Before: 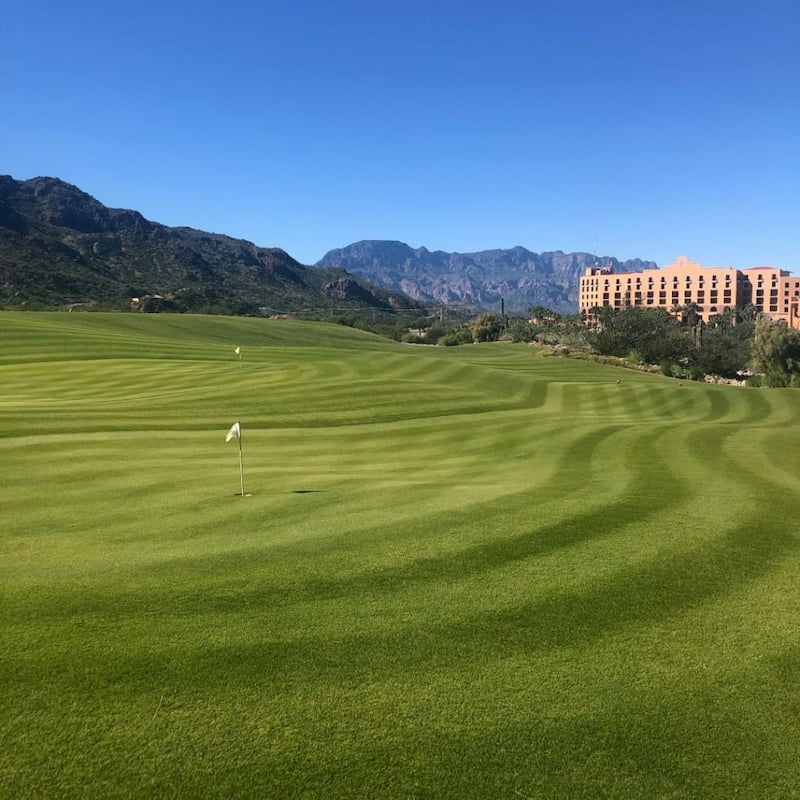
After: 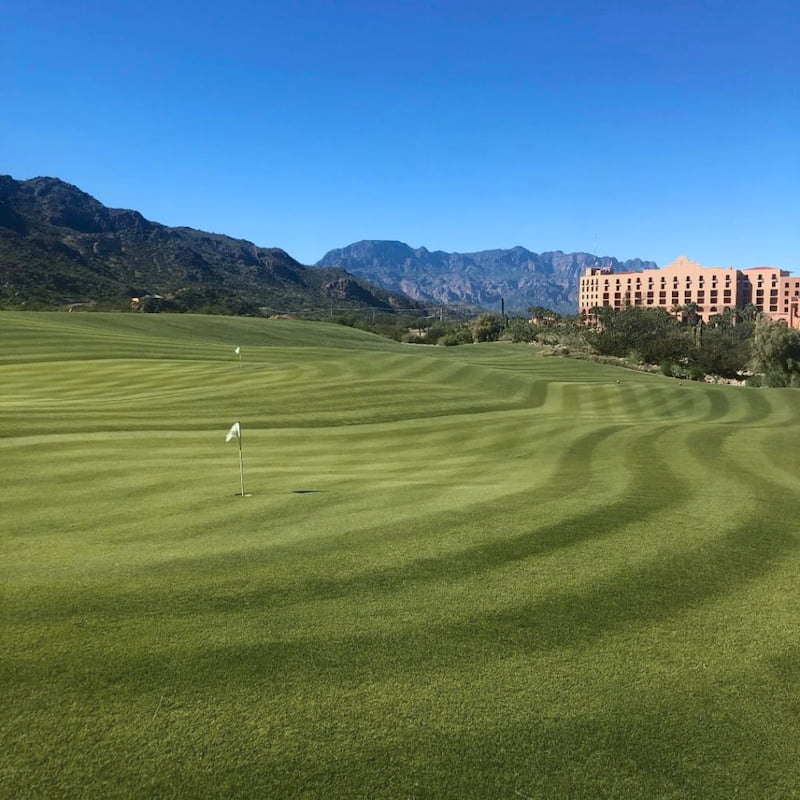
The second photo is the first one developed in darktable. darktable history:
tone curve: curves: ch1 [(0, 0) (0.214, 0.291) (0.372, 0.44) (0.463, 0.476) (0.498, 0.502) (0.521, 0.531) (1, 1)]; ch2 [(0, 0) (0.456, 0.447) (0.5, 0.5) (0.547, 0.557) (0.592, 0.57) (0.631, 0.602) (1, 1)], color space Lab, independent channels, preserve colors none
color correction: highlights a* -6.69, highlights b* 0.49
